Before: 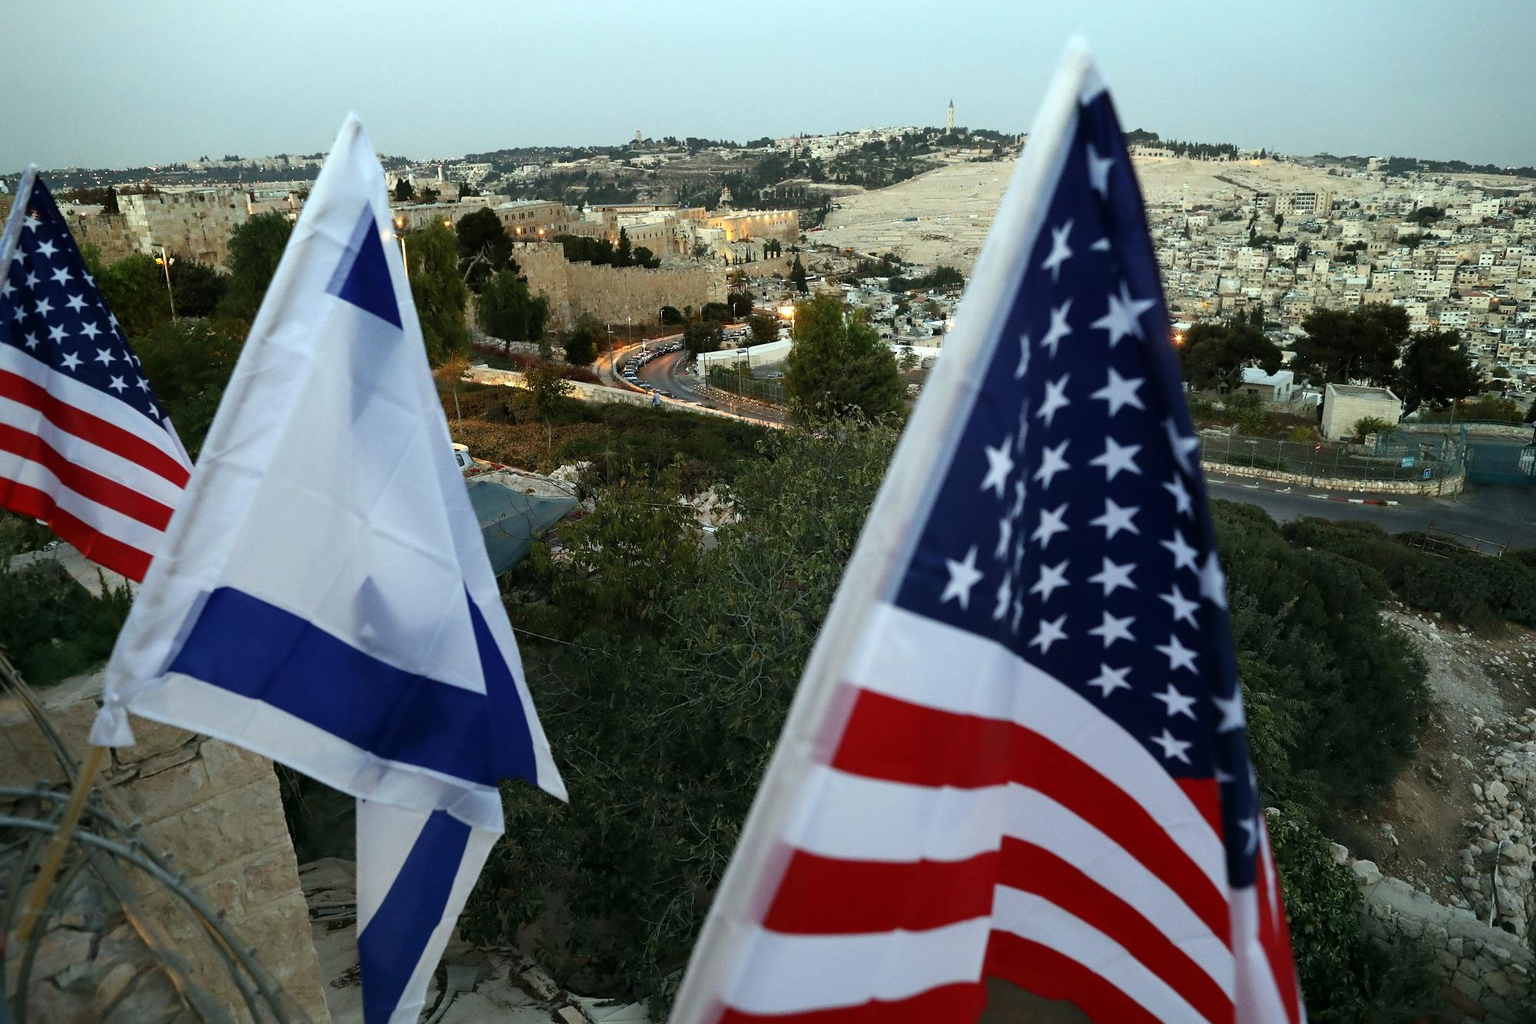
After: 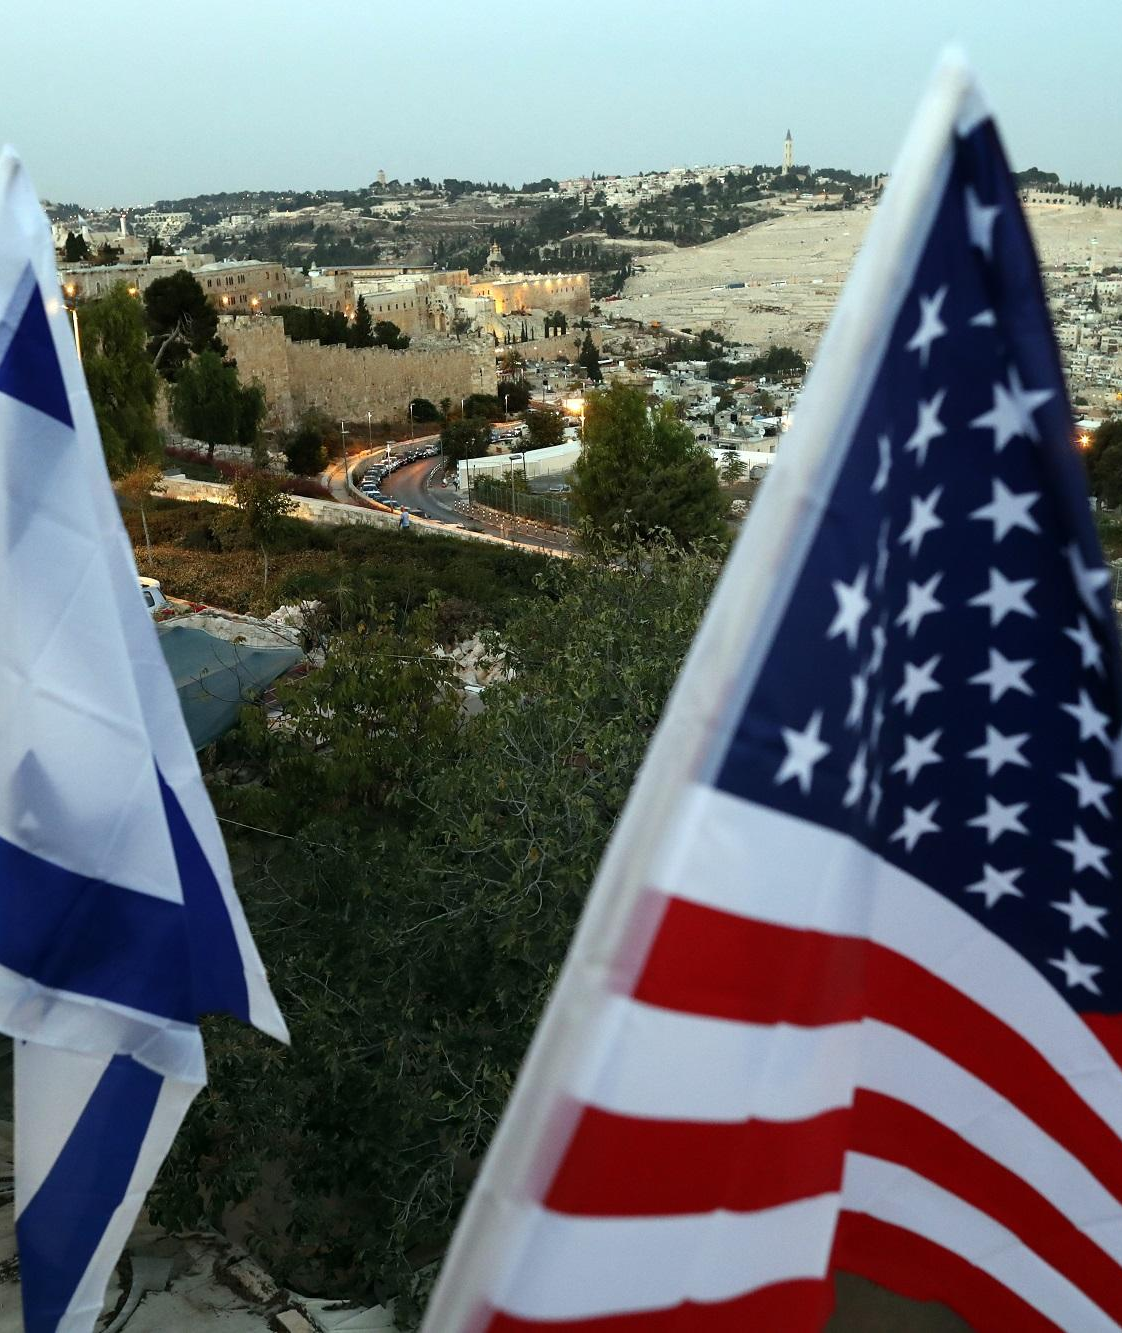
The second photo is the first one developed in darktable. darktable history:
crop and rotate: left 22.531%, right 21.343%
